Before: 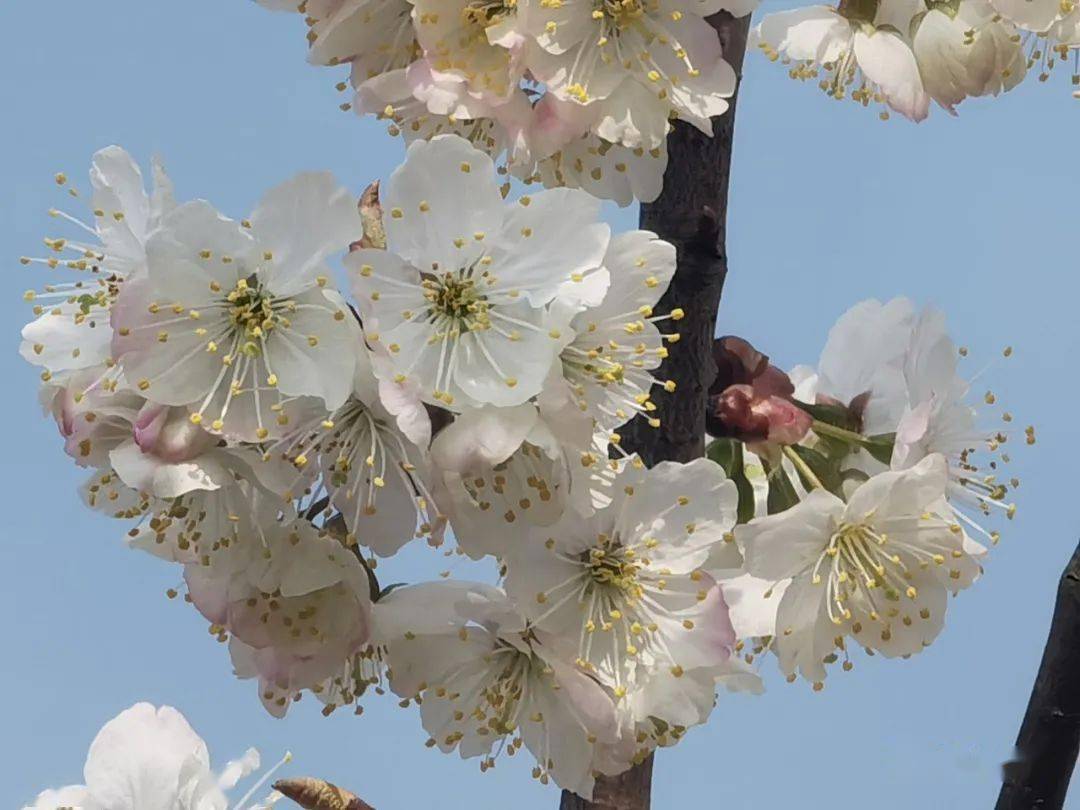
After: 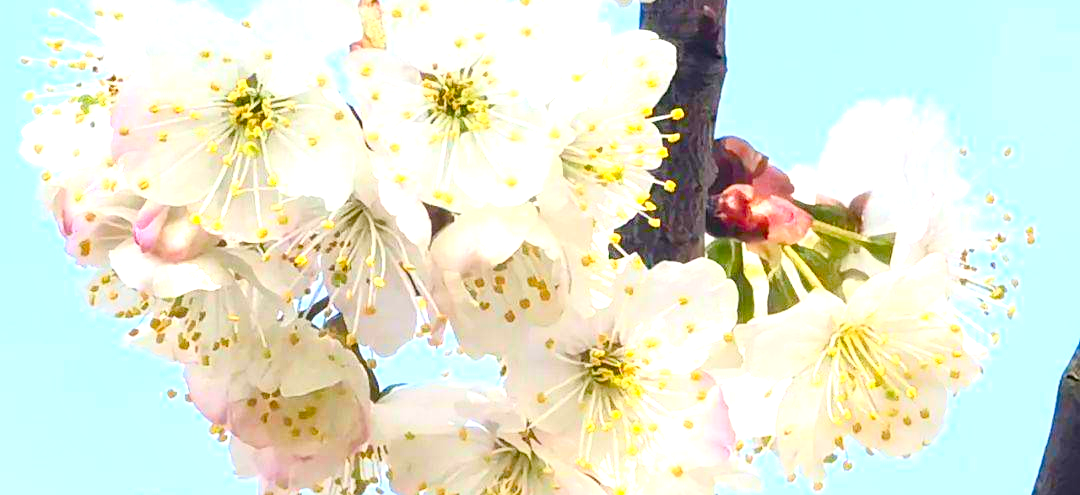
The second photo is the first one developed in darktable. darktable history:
local contrast: mode bilateral grid, contrast 19, coarseness 50, detail 119%, midtone range 0.2
color balance rgb: linear chroma grading › global chroma 15.451%, perceptual saturation grading › global saturation 20%, perceptual saturation grading › highlights -25.127%, perceptual saturation grading › shadows 50.234%, global vibrance 18.814%
exposure: exposure 1.521 EV, compensate highlight preservation false
crop and rotate: top 24.77%, bottom 14.052%
contrast brightness saturation: contrast 0.2, brightness 0.156, saturation 0.227
